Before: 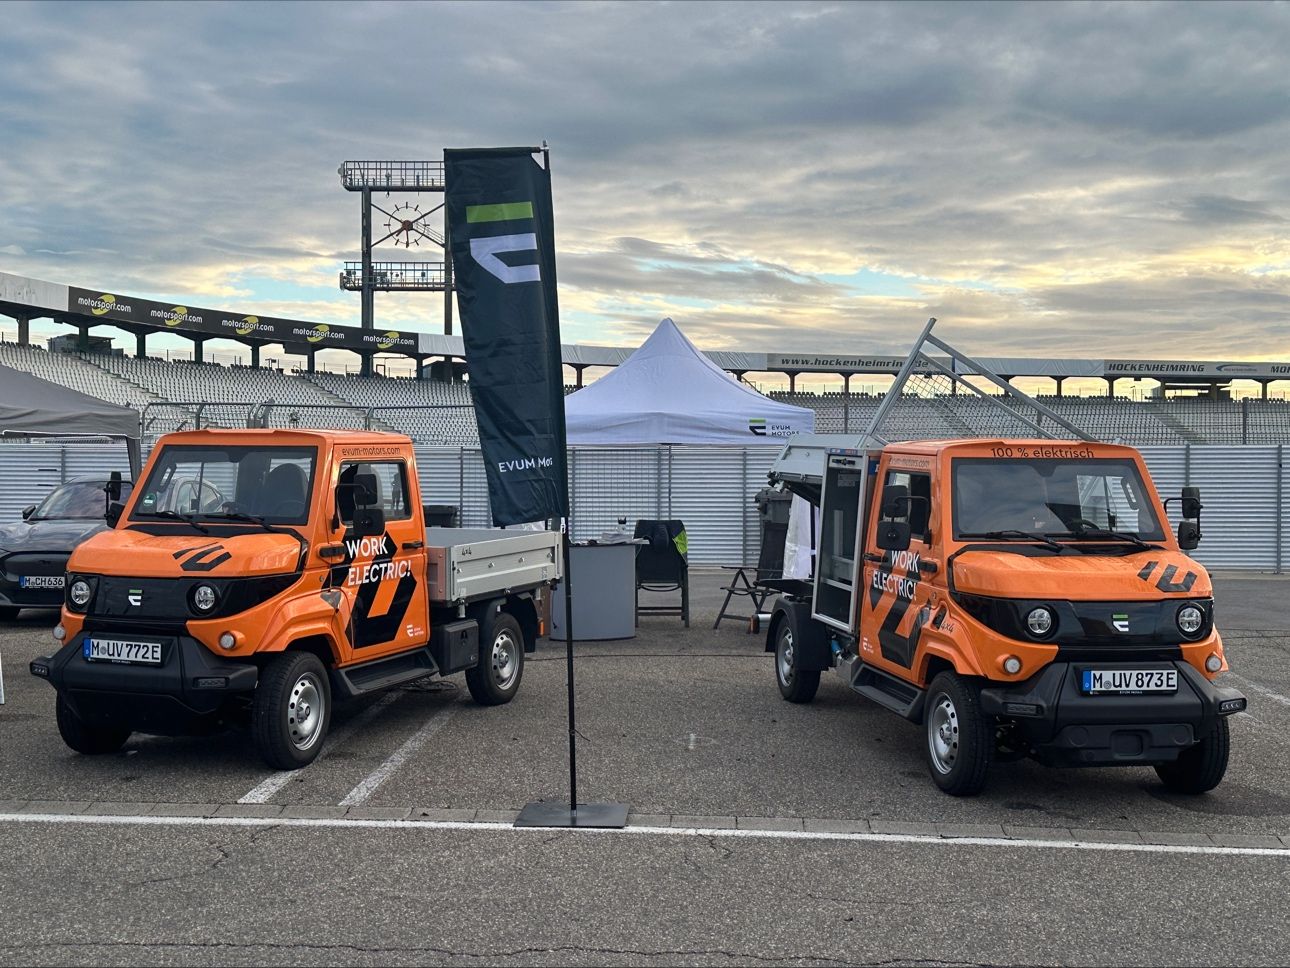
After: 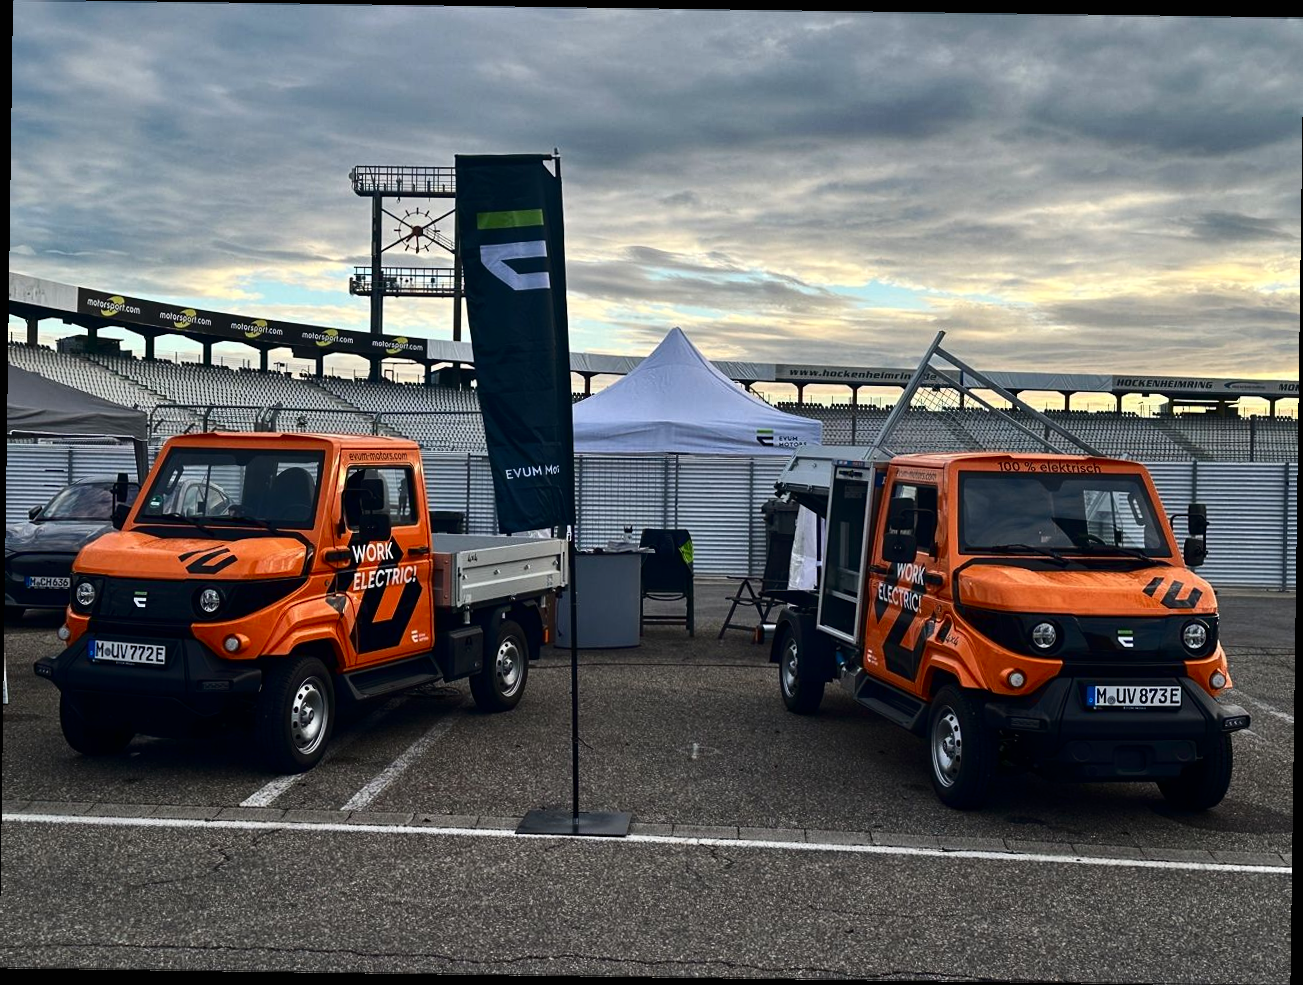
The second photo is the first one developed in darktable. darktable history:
rotate and perspective: rotation 0.8°, automatic cropping off
contrast brightness saturation: contrast 0.19, brightness -0.24, saturation 0.11
exposure: black level correction -0.003, exposure 0.04 EV, compensate highlight preservation false
